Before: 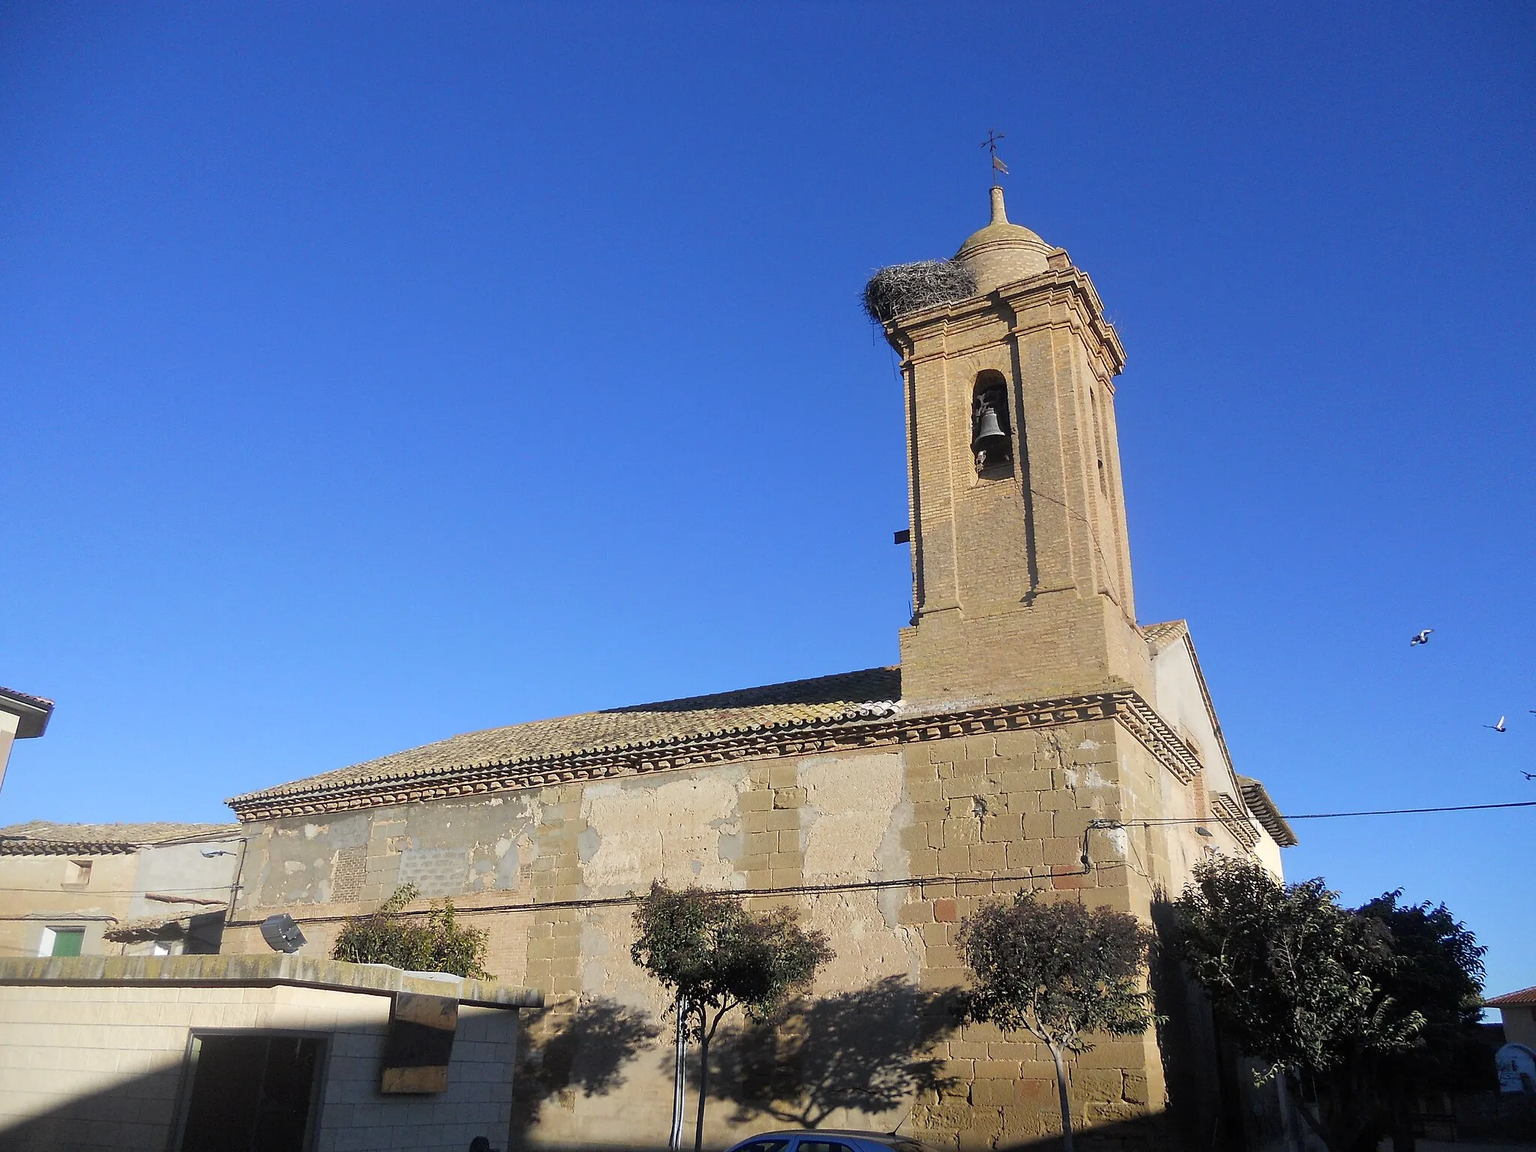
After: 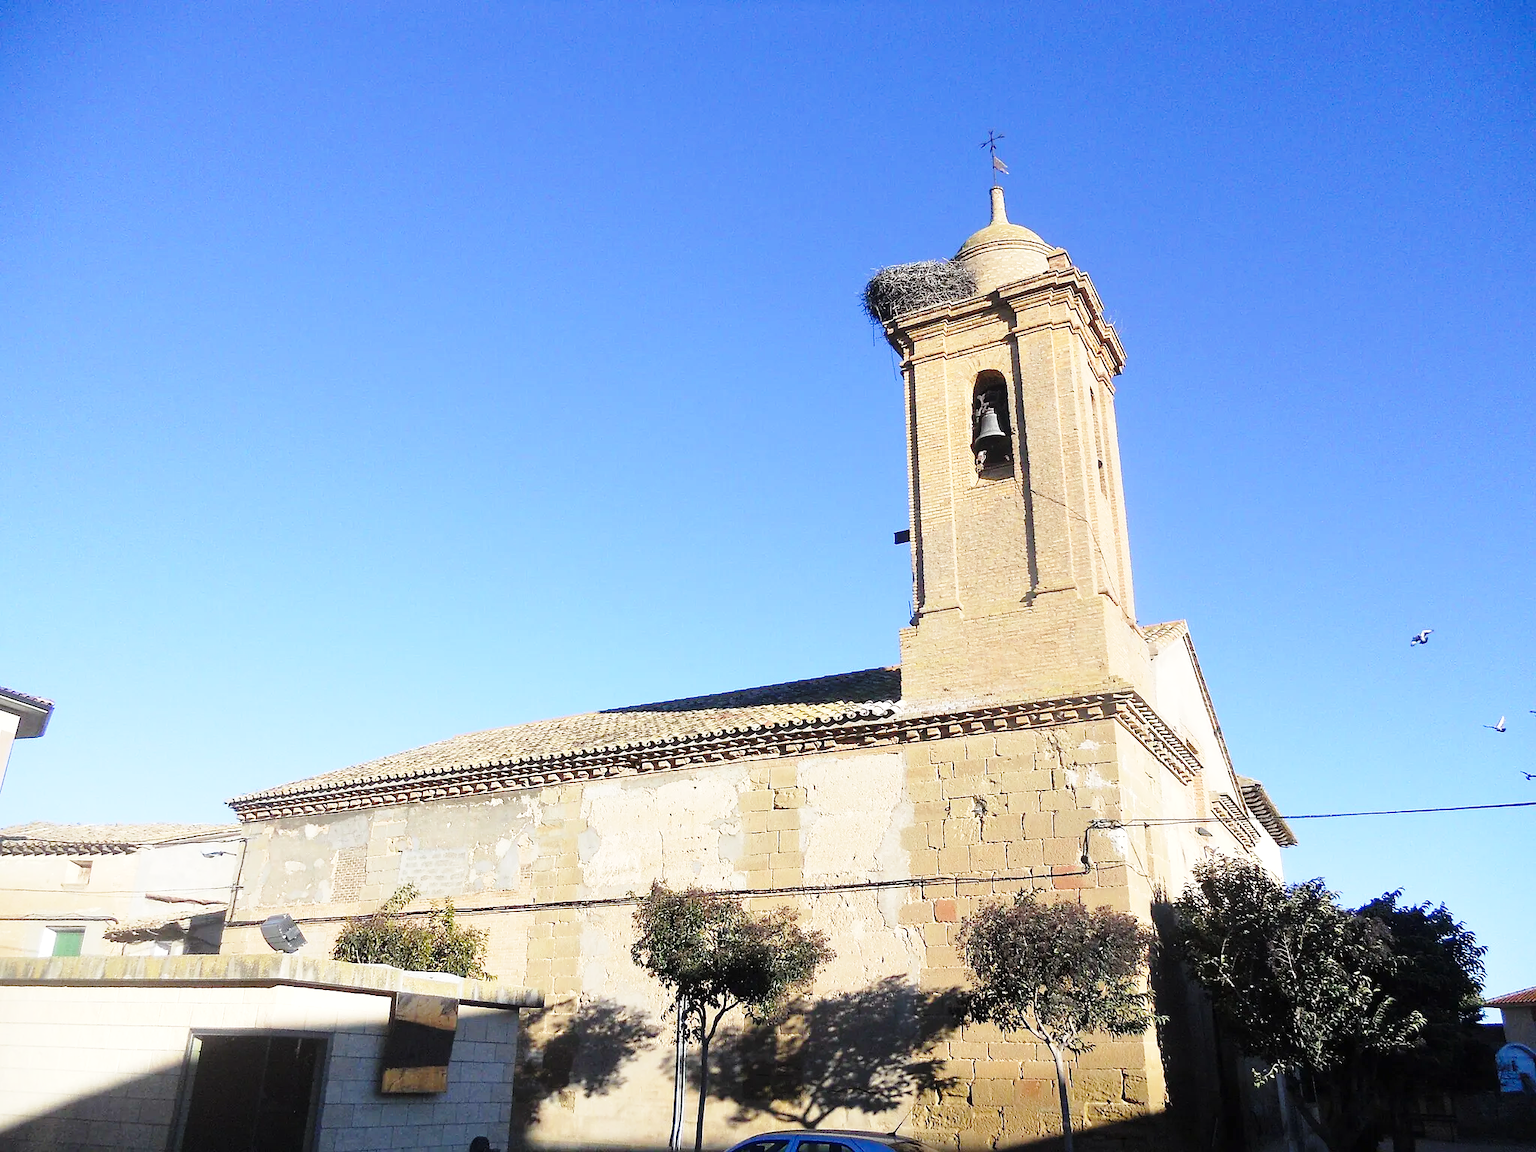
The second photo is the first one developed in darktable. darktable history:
exposure: exposure 0.401 EV, compensate highlight preservation false
base curve: curves: ch0 [(0, 0) (0.028, 0.03) (0.121, 0.232) (0.46, 0.748) (0.859, 0.968) (1, 1)], preserve colors none
